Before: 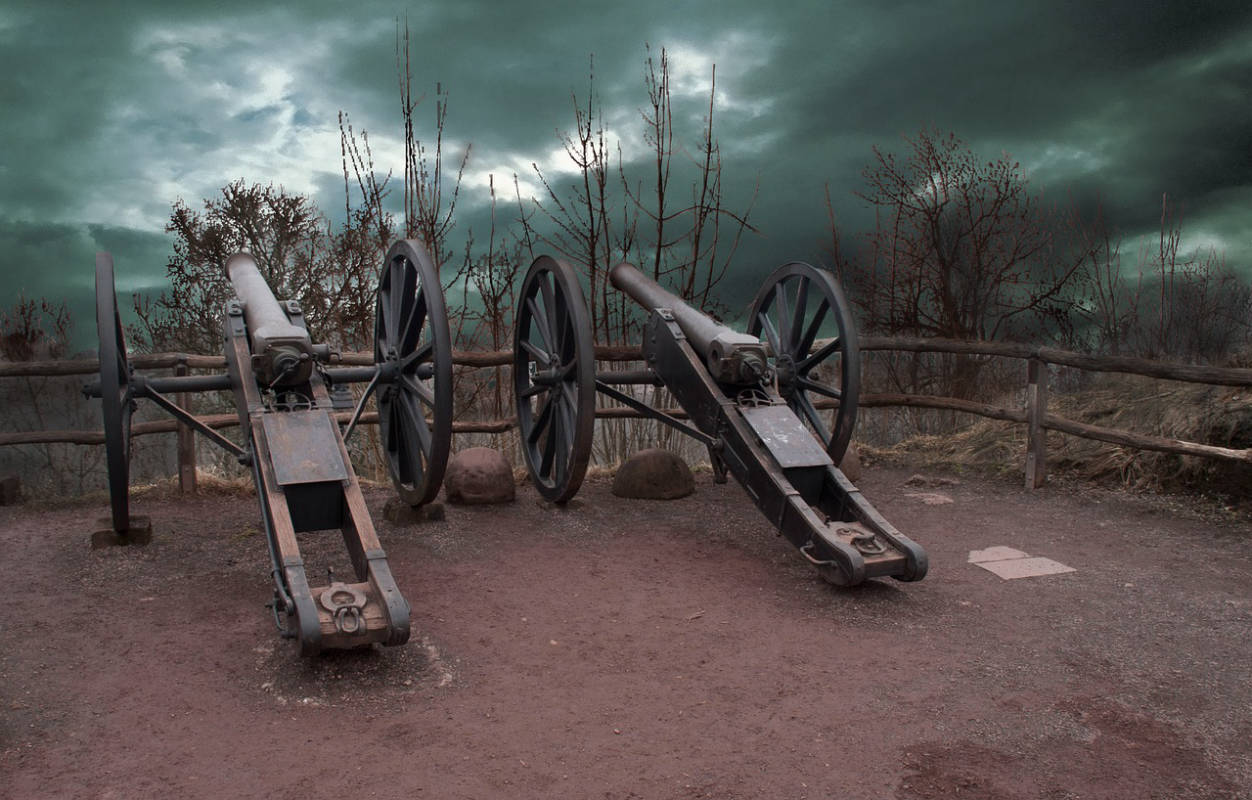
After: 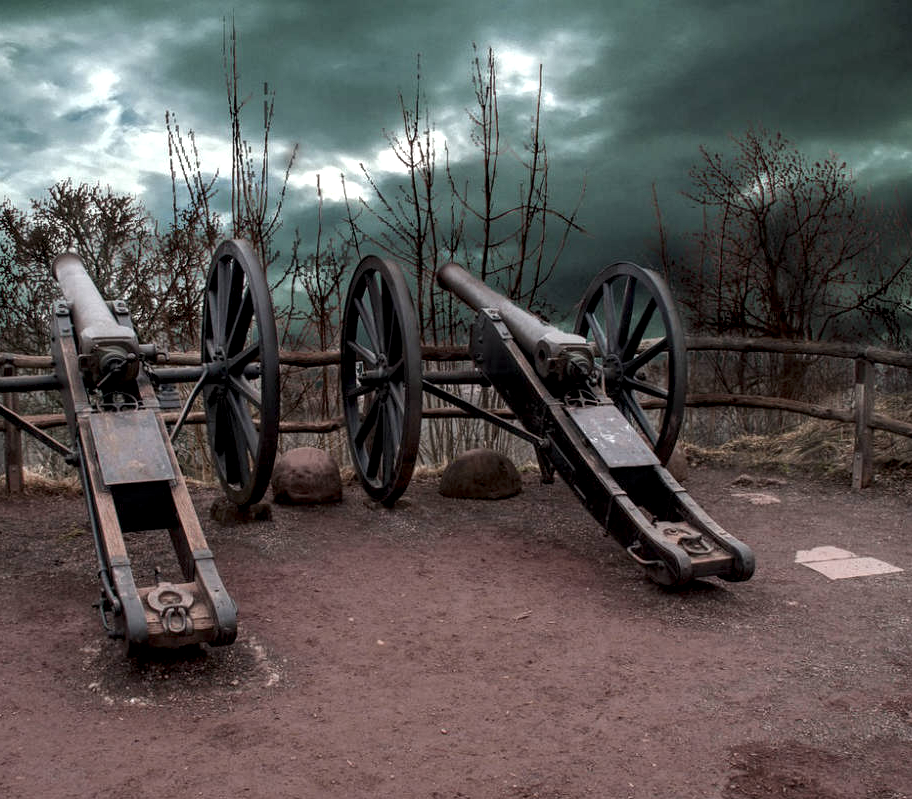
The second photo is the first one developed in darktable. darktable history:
local contrast: detail 155%
crop: left 13.884%, right 13.27%
exposure: compensate exposure bias true, compensate highlight preservation false
